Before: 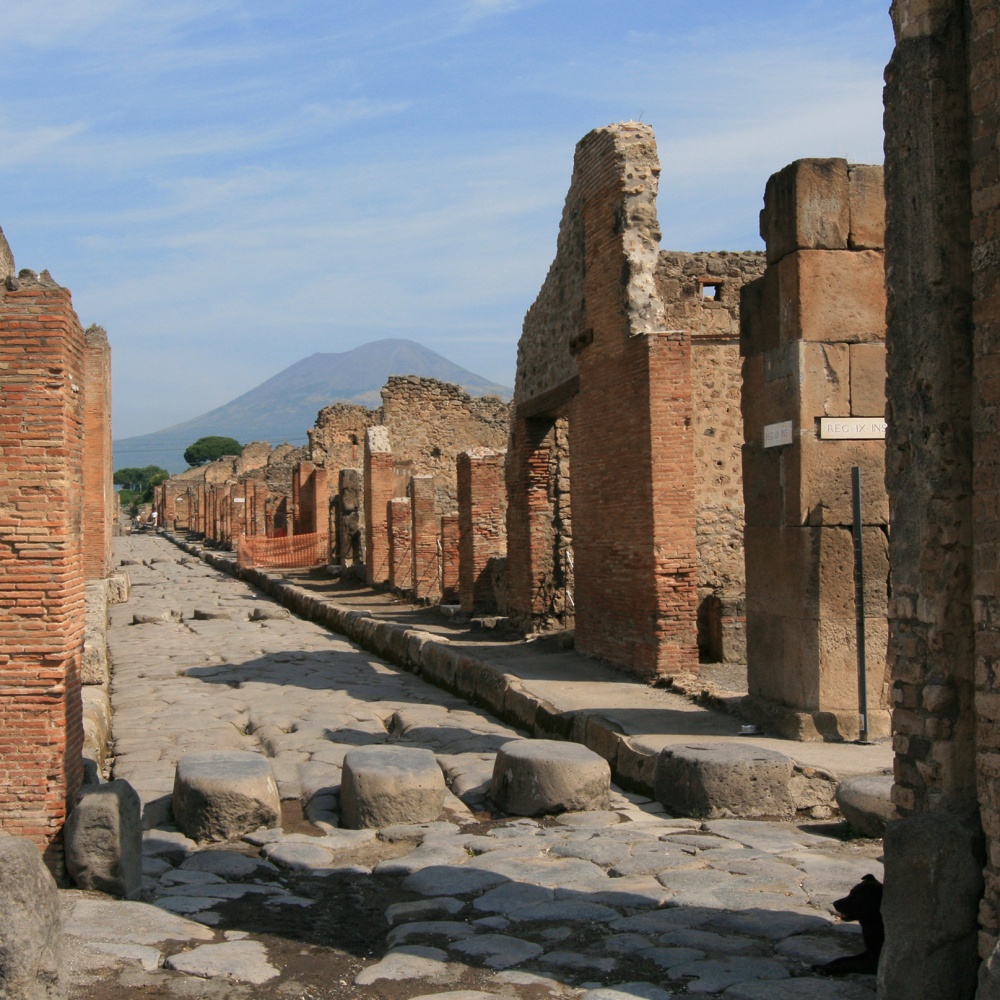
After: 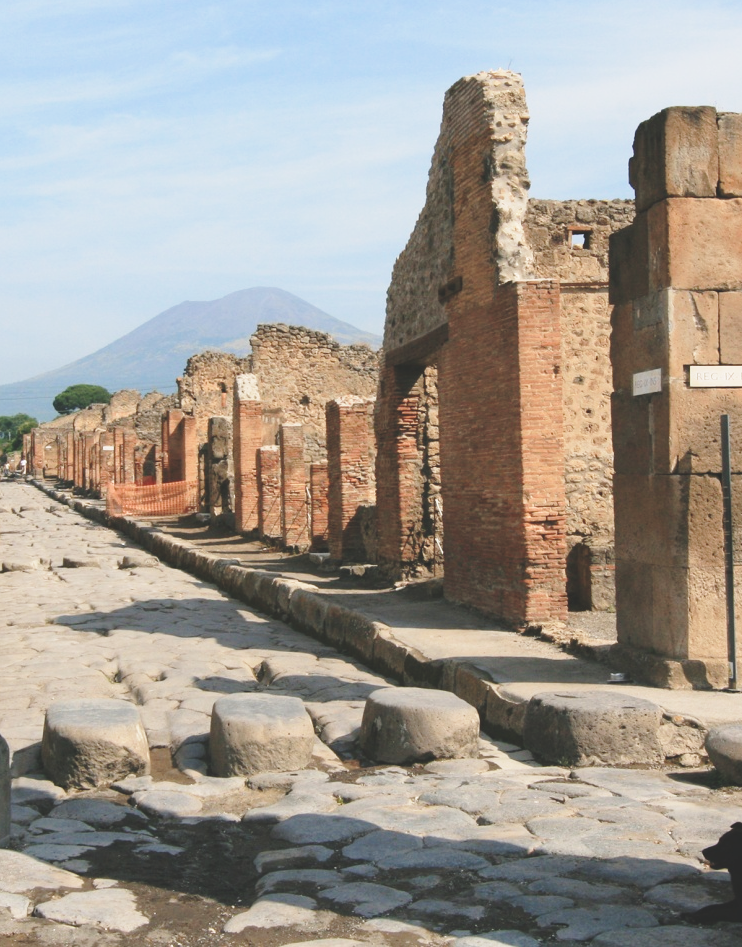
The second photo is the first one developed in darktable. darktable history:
crop and rotate: left 13.15%, top 5.251%, right 12.609%
base curve: curves: ch0 [(0, 0) (0.028, 0.03) (0.121, 0.232) (0.46, 0.748) (0.859, 0.968) (1, 1)], preserve colors none
exposure: black level correction -0.025, exposure -0.117 EV, compensate highlight preservation false
